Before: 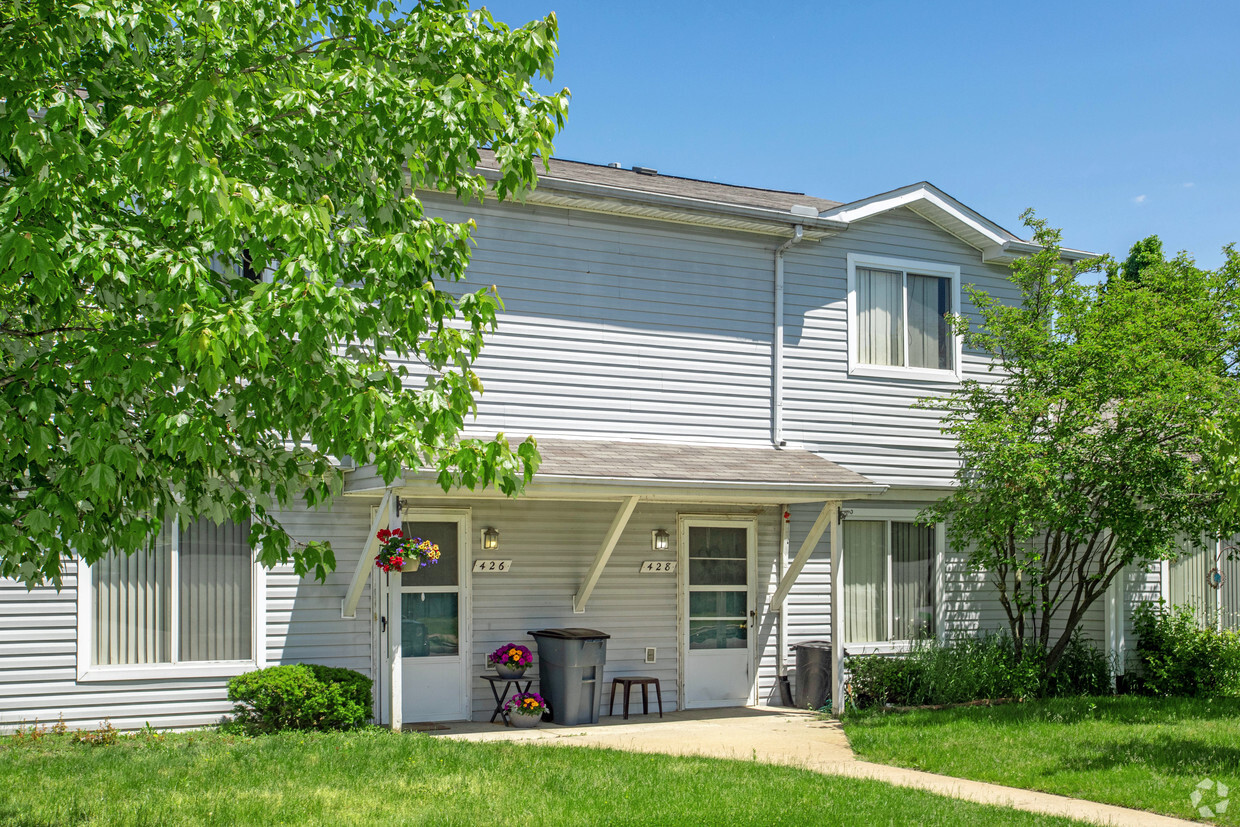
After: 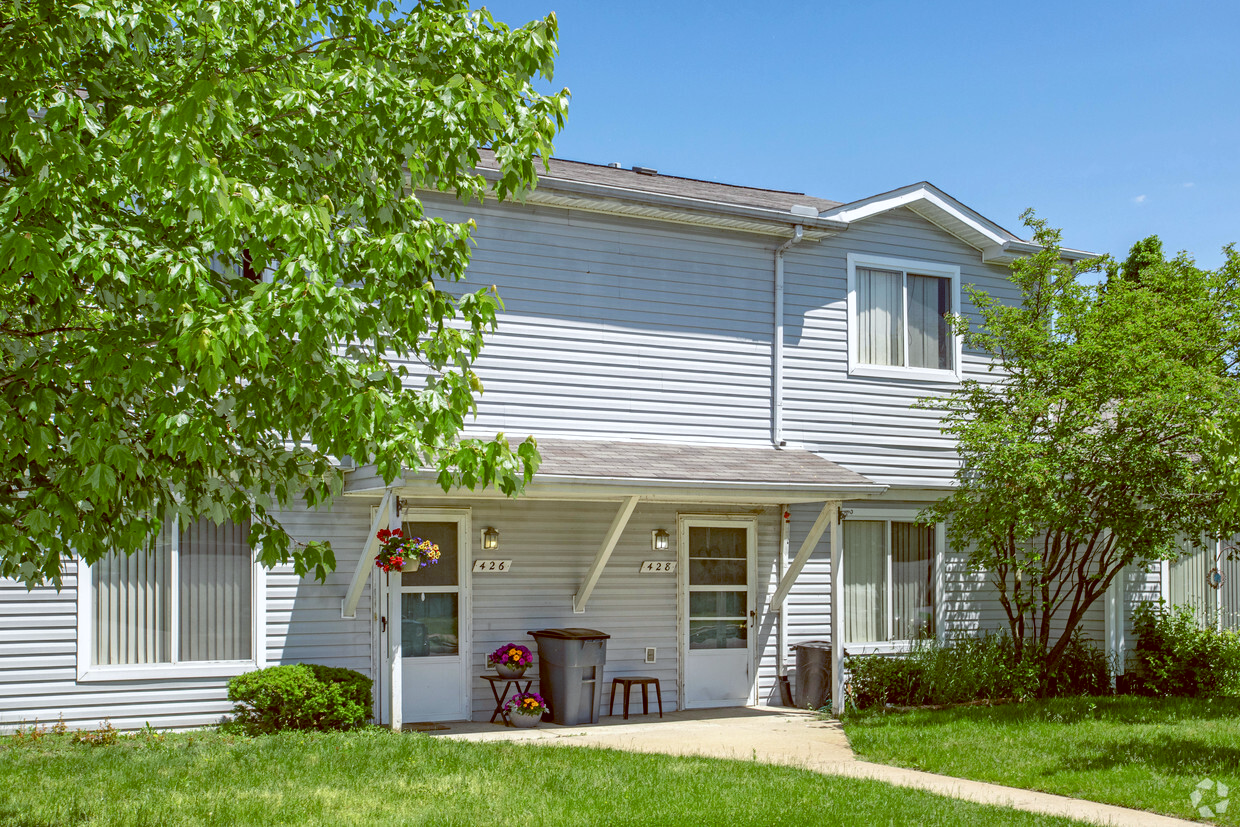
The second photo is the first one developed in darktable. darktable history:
color balance: lift [1, 1.015, 1.004, 0.985], gamma [1, 0.958, 0.971, 1.042], gain [1, 0.956, 0.977, 1.044]
color zones: curves: ch0 [(0, 0.613) (0.01, 0.613) (0.245, 0.448) (0.498, 0.529) (0.642, 0.665) (0.879, 0.777) (0.99, 0.613)]; ch1 [(0, 0) (0.143, 0) (0.286, 0) (0.429, 0) (0.571, 0) (0.714, 0) (0.857, 0)], mix -93.41%
